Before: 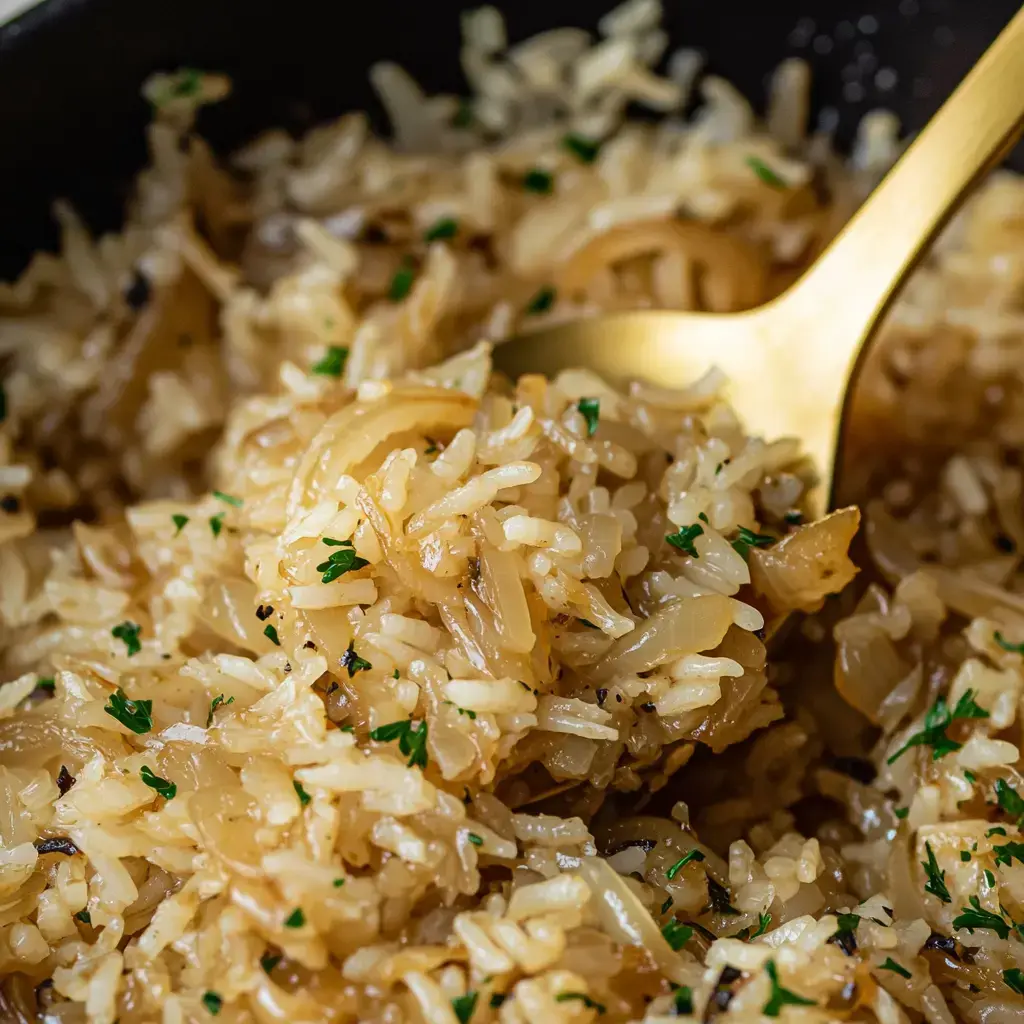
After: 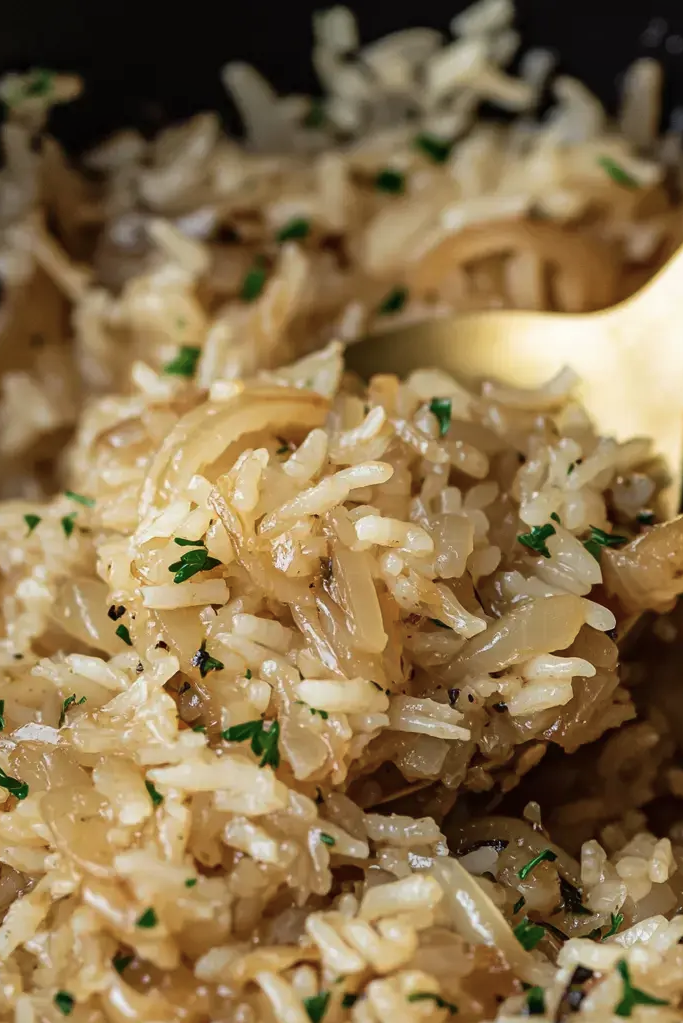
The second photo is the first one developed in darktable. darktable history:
crop and rotate: left 14.464%, right 18.76%
shadows and highlights: radius 108.88, shadows 24.1, highlights -58.82, low approximation 0.01, soften with gaussian
tone equalizer: on, module defaults
color balance rgb: linear chroma grading › global chroma -14.434%, perceptual saturation grading › global saturation 0.186%
